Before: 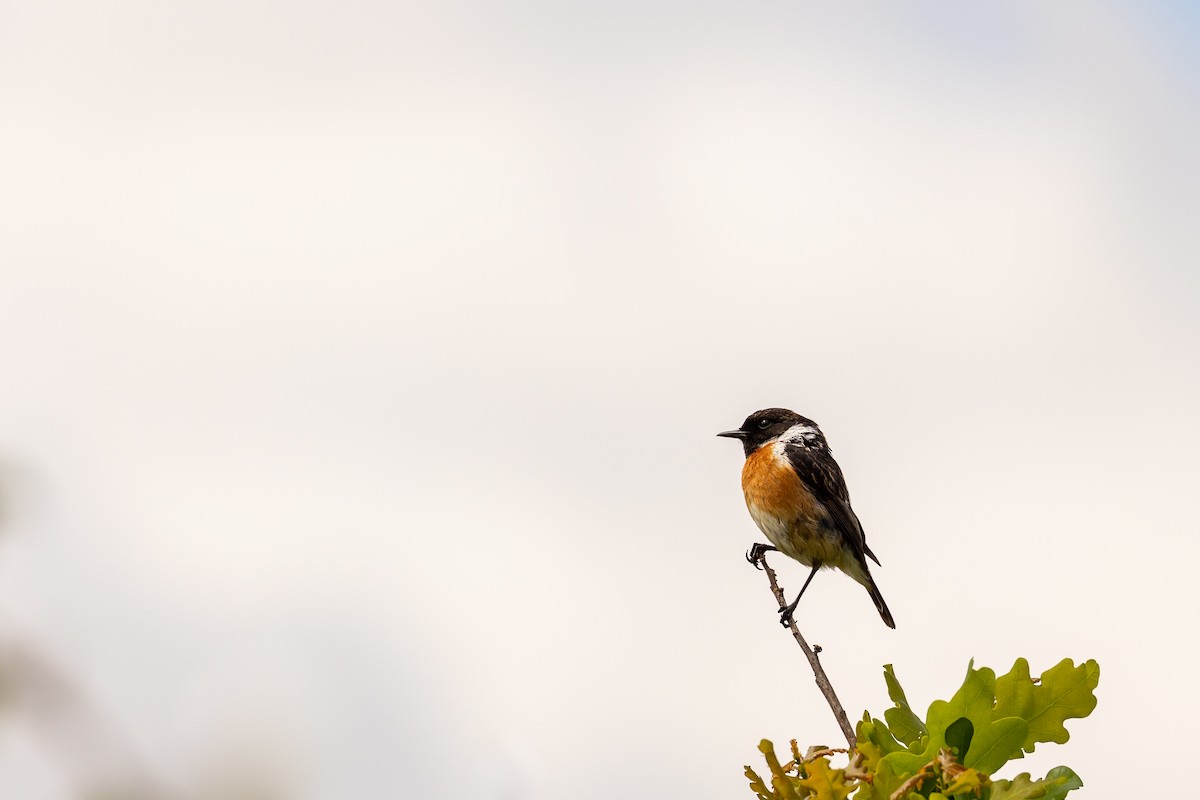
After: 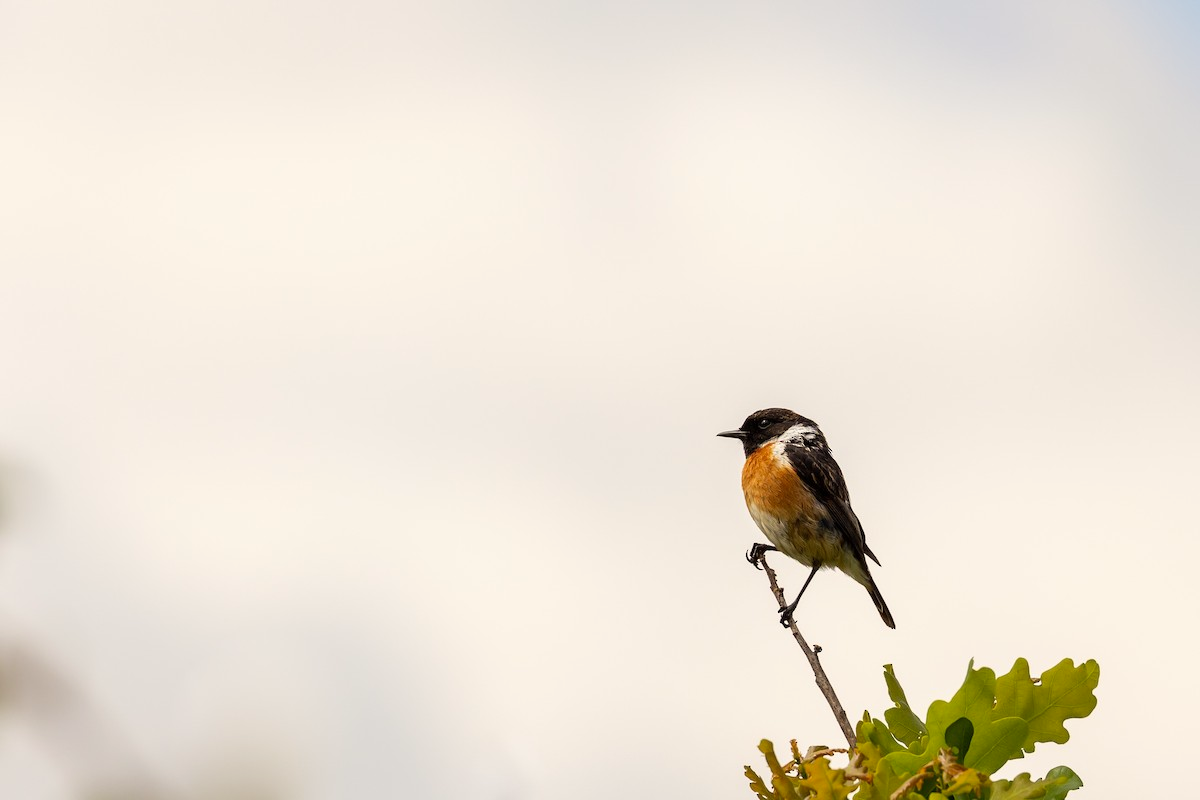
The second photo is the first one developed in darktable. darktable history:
color correction: highlights b* 3
